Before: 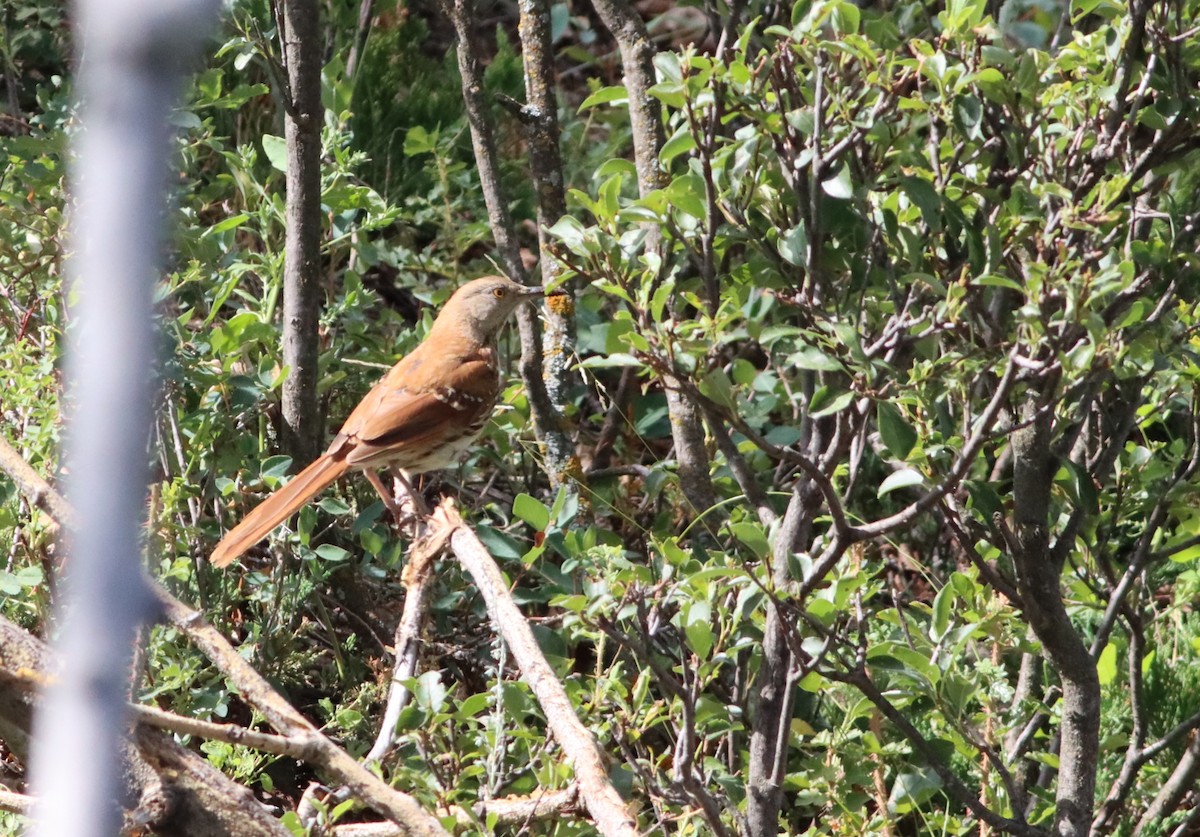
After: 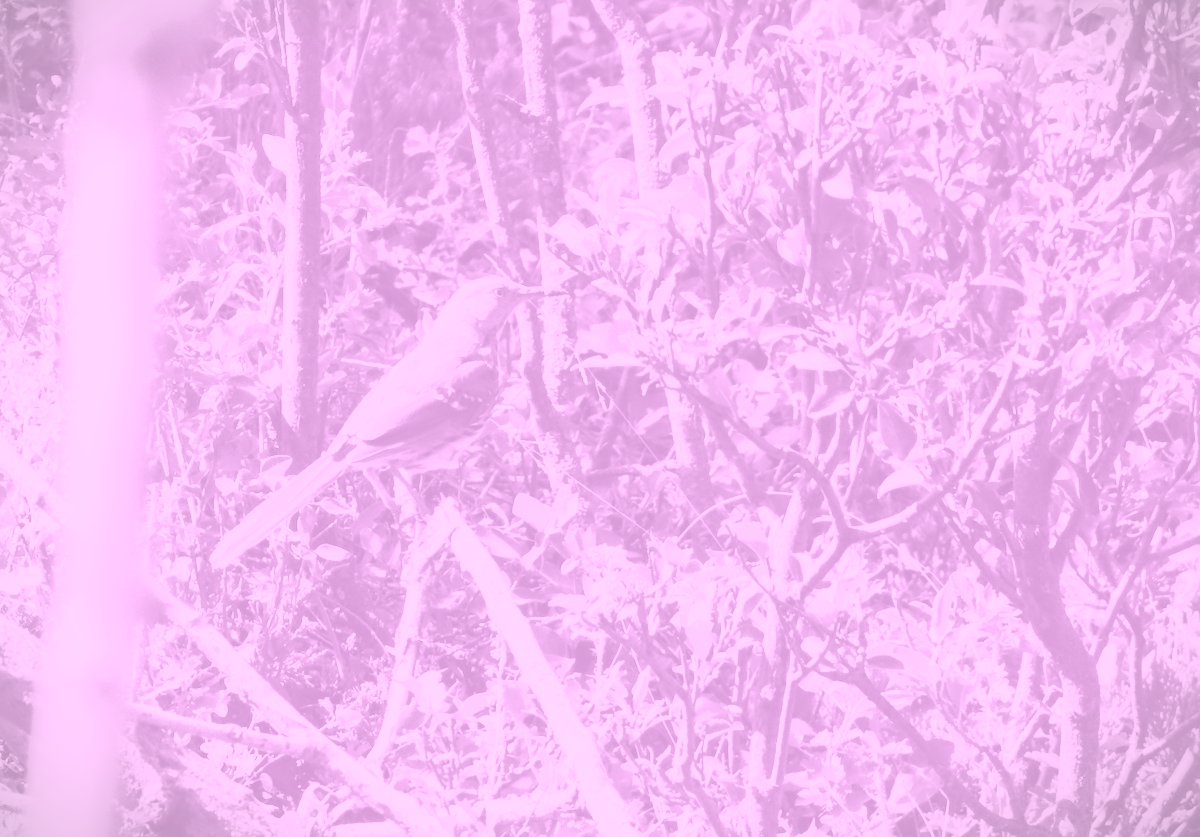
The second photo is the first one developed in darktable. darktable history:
colorize: hue 331.2°, saturation 69%, source mix 30.28%, lightness 69.02%, version 1
tone curve: curves: ch0 [(0, 0) (0.003, 0.015) (0.011, 0.019) (0.025, 0.025) (0.044, 0.039) (0.069, 0.053) (0.1, 0.076) (0.136, 0.107) (0.177, 0.143) (0.224, 0.19) (0.277, 0.253) (0.335, 0.32) (0.399, 0.412) (0.468, 0.524) (0.543, 0.668) (0.623, 0.717) (0.709, 0.769) (0.801, 0.82) (0.898, 0.865) (1, 1)], preserve colors none
vignetting: fall-off start 100%, fall-off radius 64.94%, automatic ratio true, unbound false
white balance: red 0.98, blue 1.61
local contrast: detail 110%
contrast brightness saturation: contrast -0.26, saturation -0.43
velvia: on, module defaults
